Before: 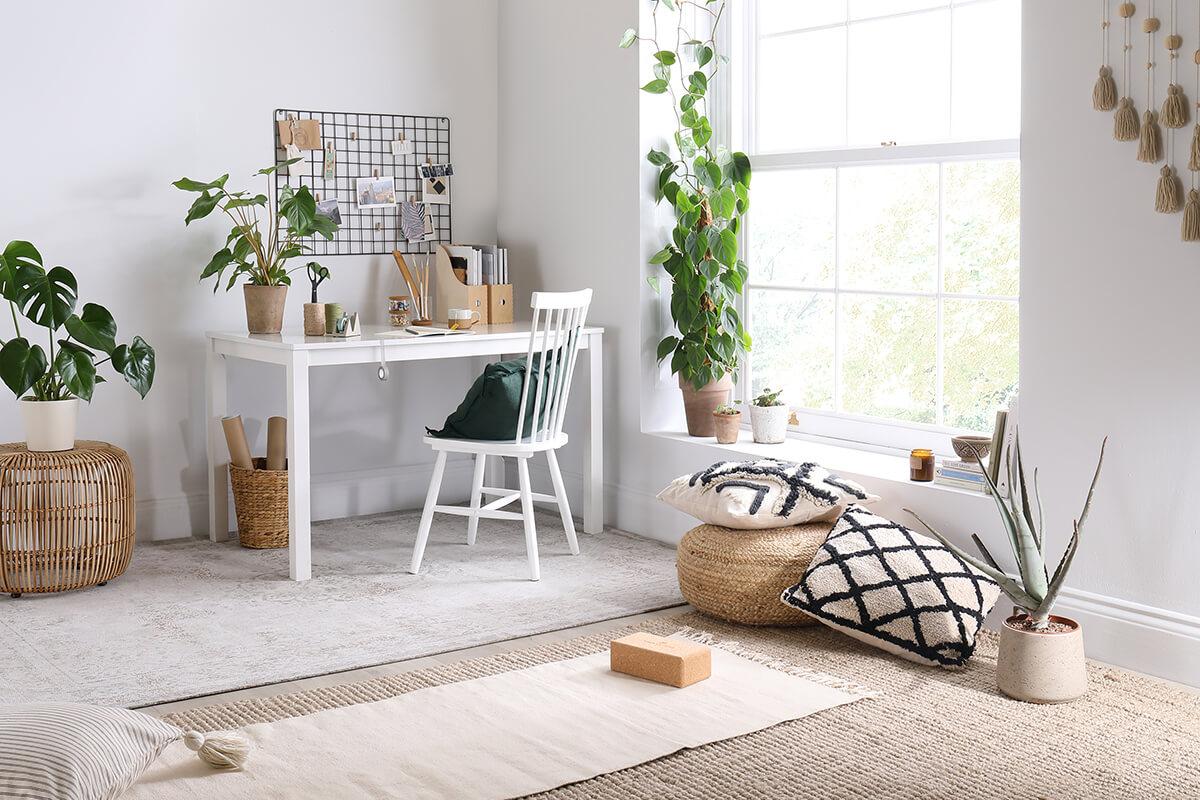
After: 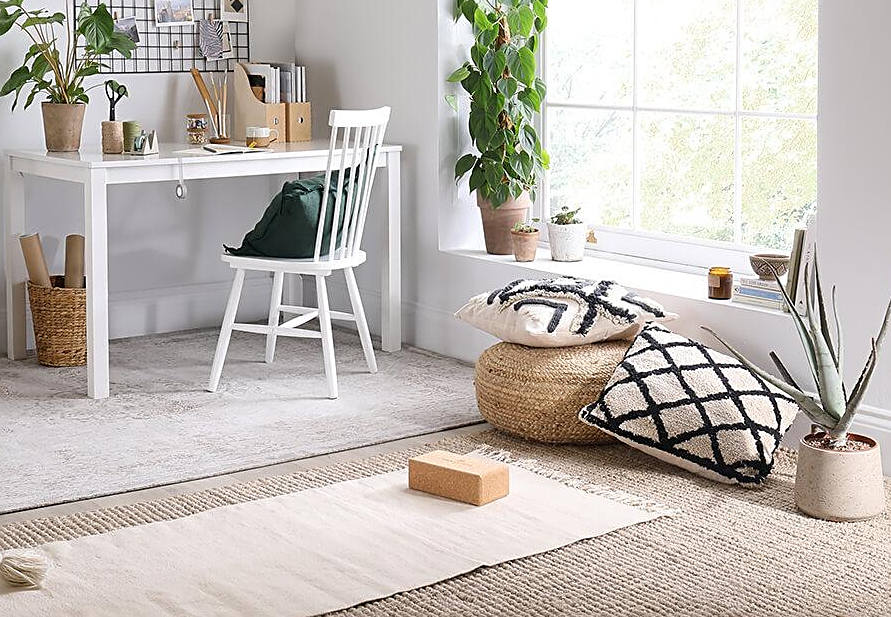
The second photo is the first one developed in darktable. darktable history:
crop: left 16.865%, top 22.785%, right 8.871%
sharpen: on, module defaults
